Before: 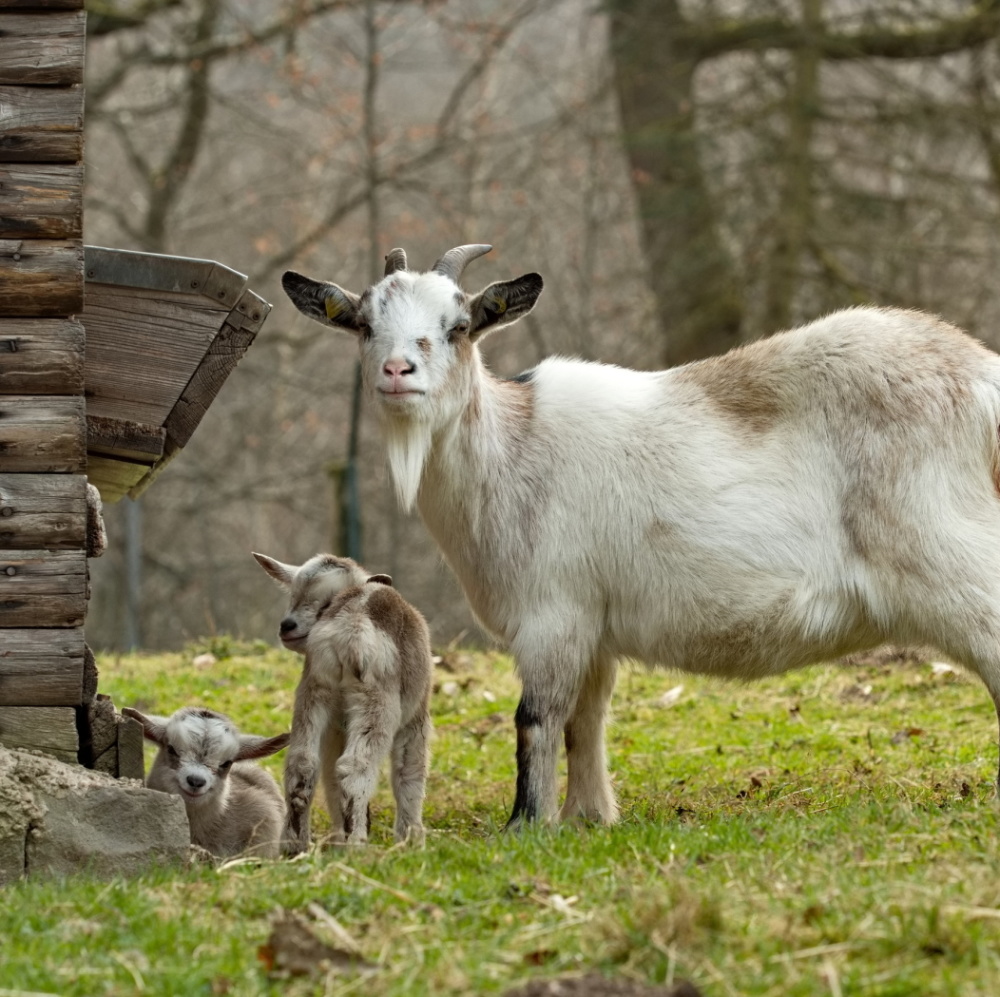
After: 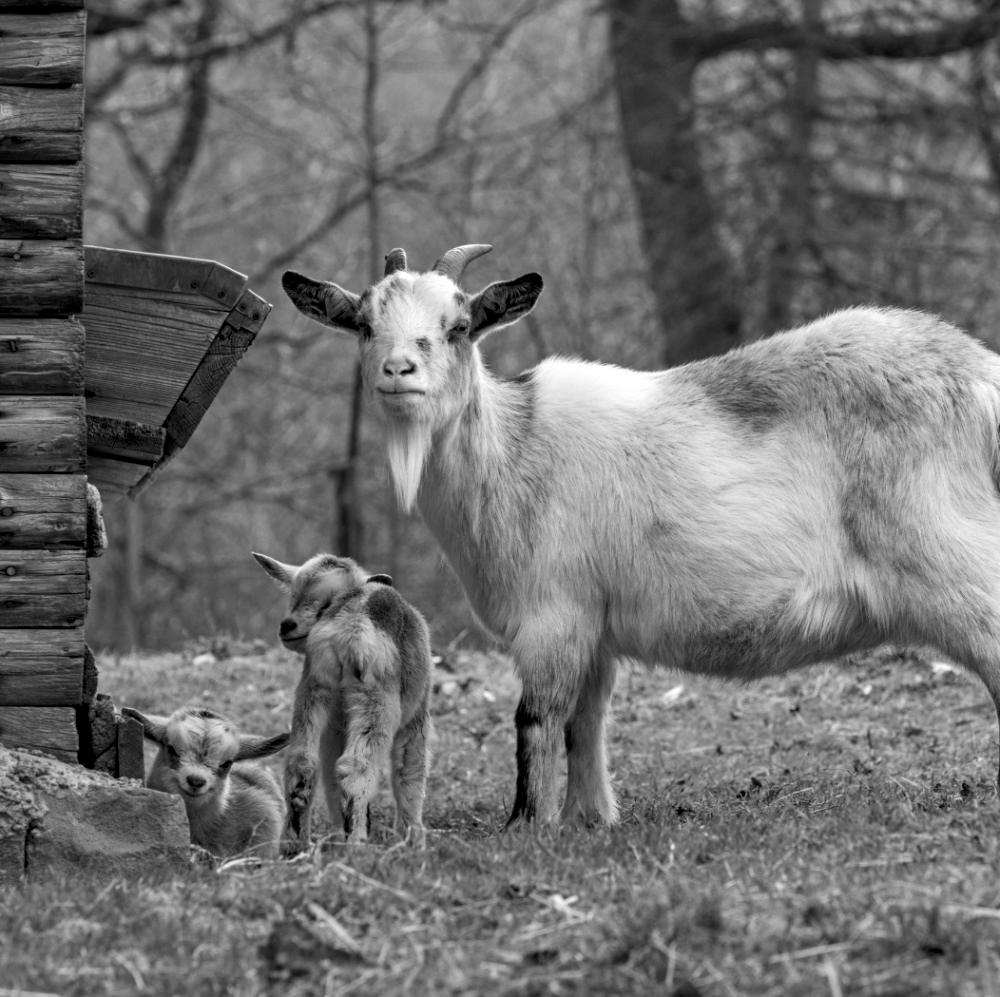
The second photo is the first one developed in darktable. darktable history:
color calibration: output gray [0.23, 0.37, 0.4, 0], gray › normalize channels true, illuminant same as pipeline (D50), adaptation XYZ, x 0.346, y 0.359, gamut compression 0
local contrast: detail 130%
